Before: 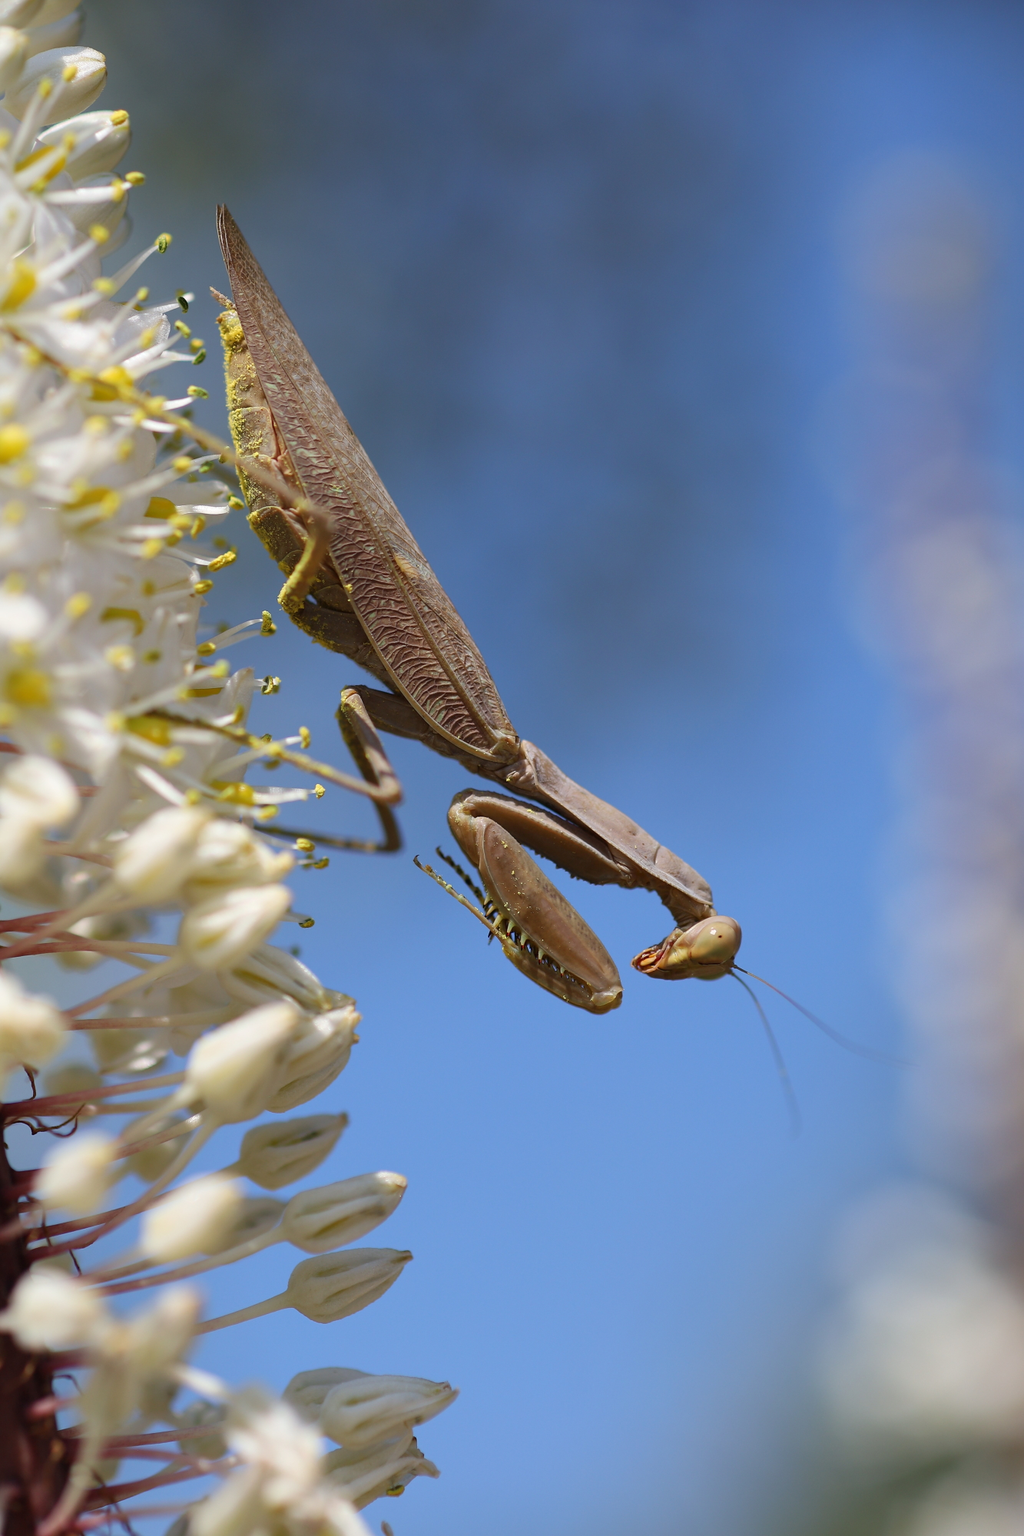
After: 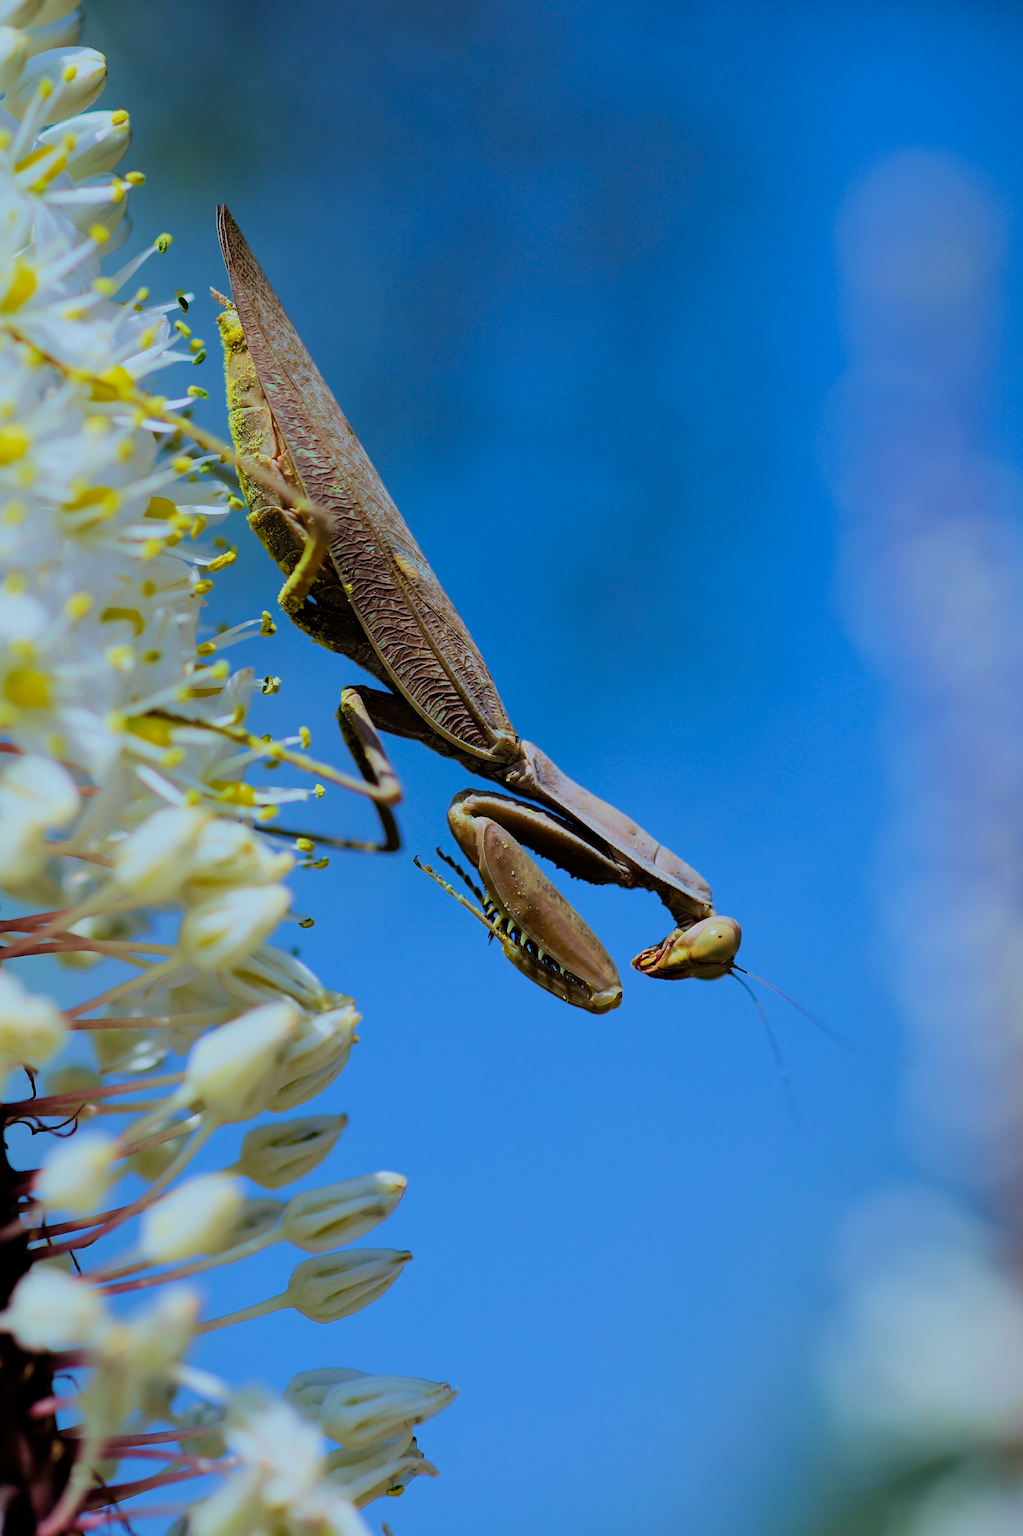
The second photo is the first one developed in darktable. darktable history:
filmic rgb: black relative exposure -4.14 EV, white relative exposure 5.1 EV, hardness 2.11, contrast 1.165
color balance rgb: linear chroma grading › global chroma 13.3%, global vibrance 41.49%
color calibration: illuminant Planckian (black body), x 0.378, y 0.375, temperature 4065 K
velvia: on, module defaults
